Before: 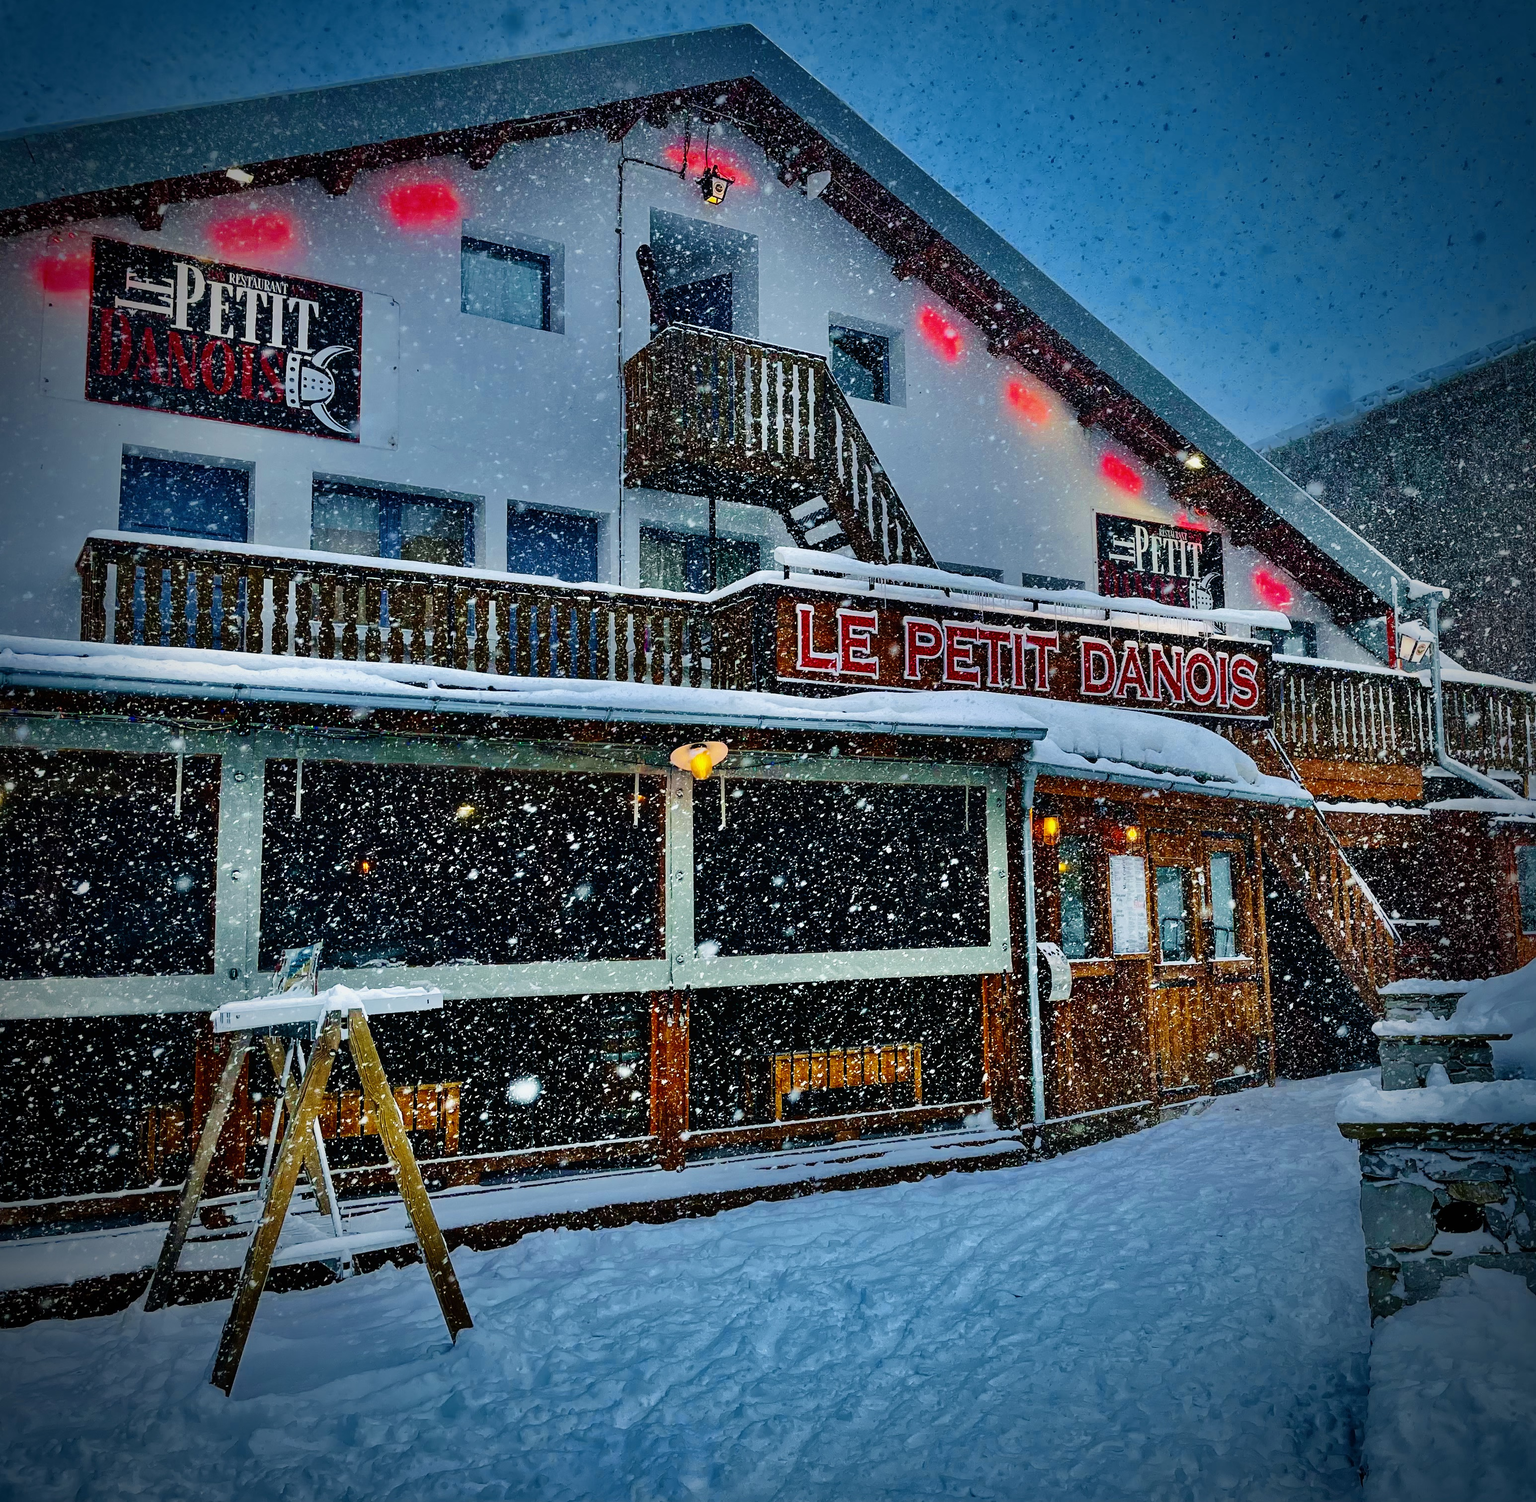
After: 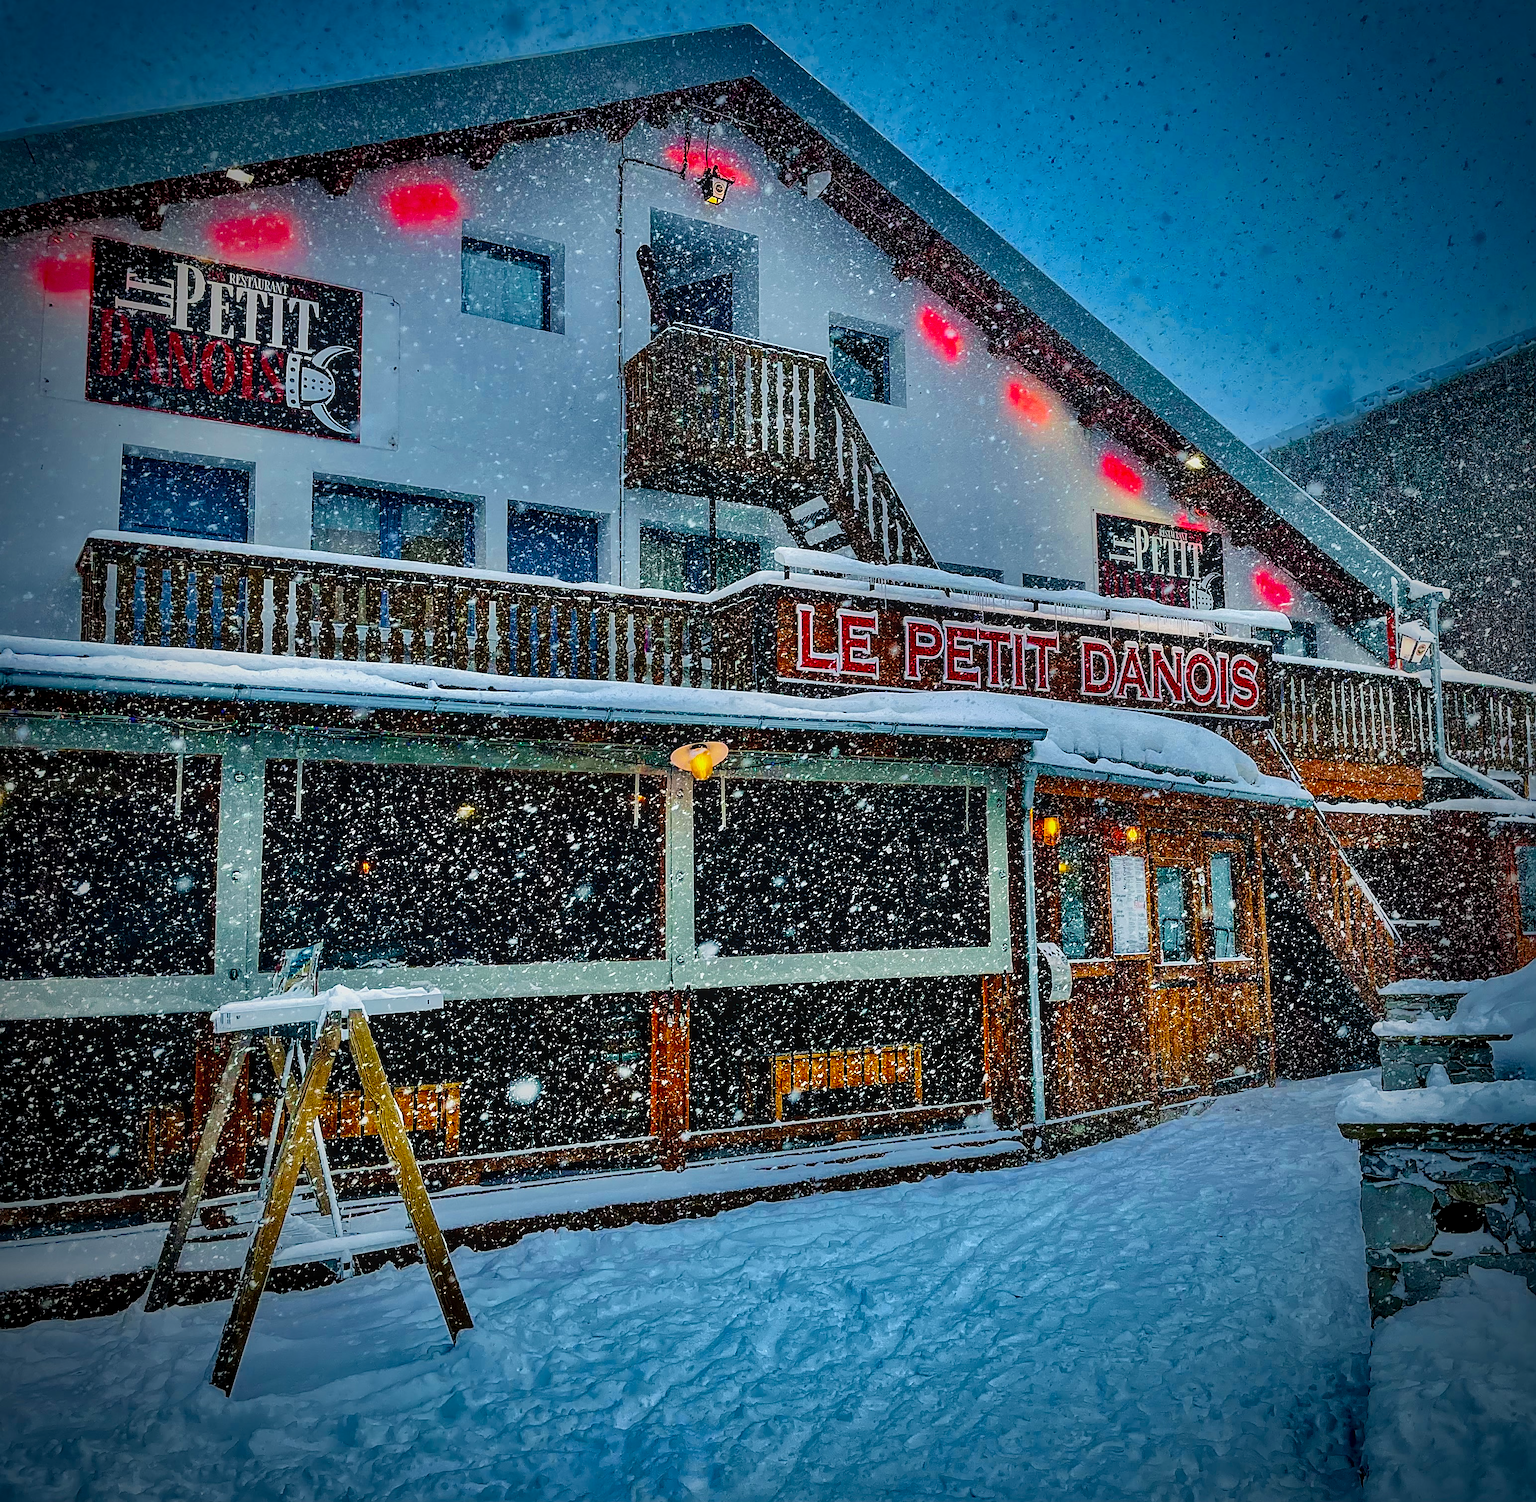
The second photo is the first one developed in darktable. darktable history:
sharpen: amount 0.564
local contrast: on, module defaults
